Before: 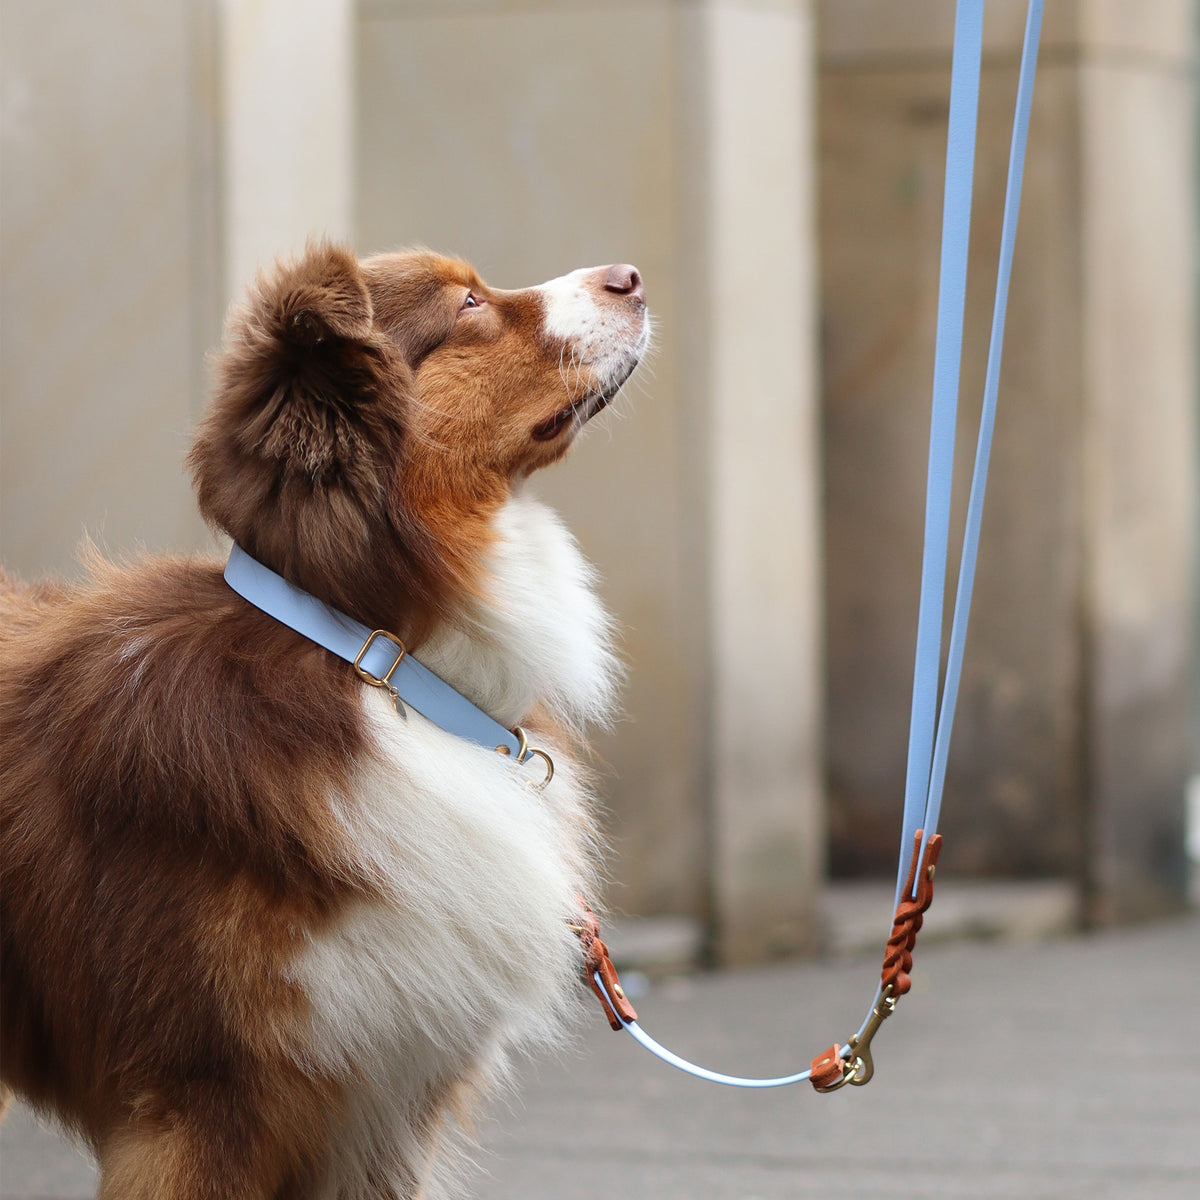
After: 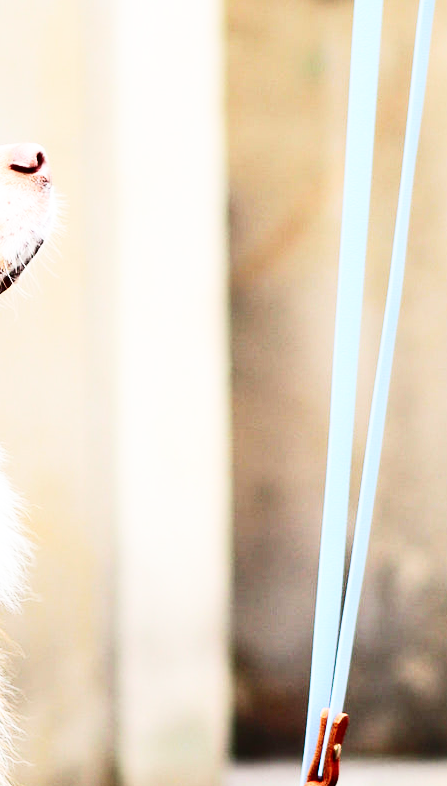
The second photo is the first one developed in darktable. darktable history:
crop and rotate: left 49.557%, top 10.142%, right 13.13%, bottom 24.304%
base curve: curves: ch0 [(0, 0) (0.007, 0.004) (0.027, 0.03) (0.046, 0.07) (0.207, 0.54) (0.442, 0.872) (0.673, 0.972) (1, 1)], preserve colors none
contrast brightness saturation: contrast 0.276
